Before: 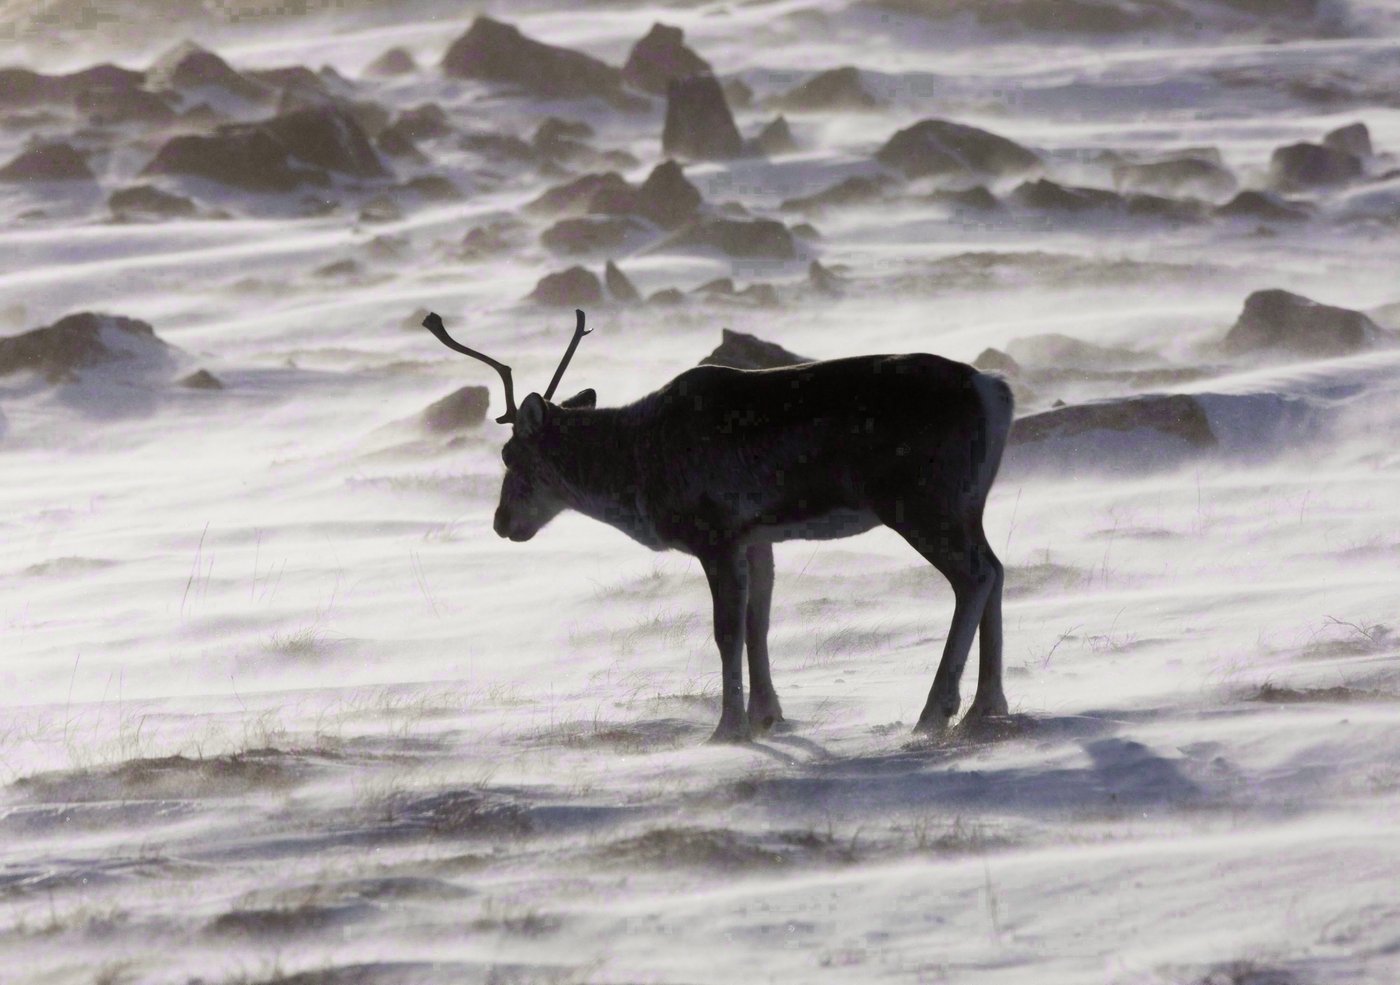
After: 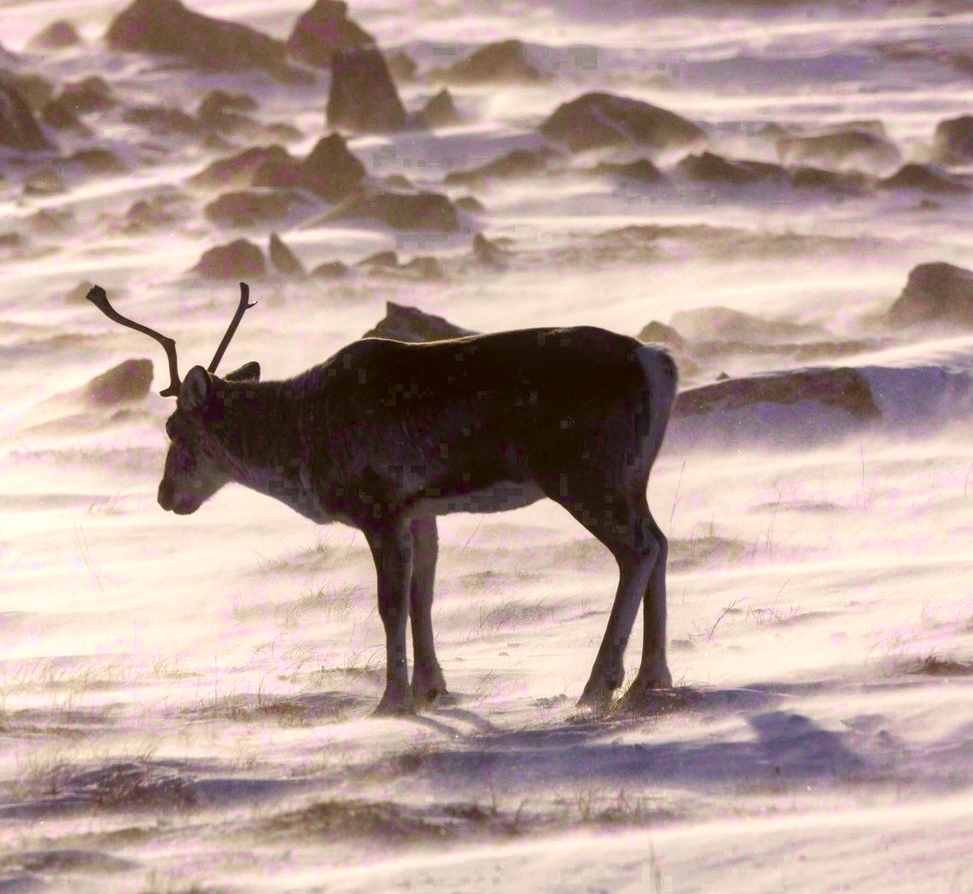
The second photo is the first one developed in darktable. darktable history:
color correction: highlights a* 6.27, highlights b* 8.19, shadows a* 5.94, shadows b* 7.23, saturation 0.9
color balance rgb: linear chroma grading › global chroma 23.15%, perceptual saturation grading › global saturation 28.7%, perceptual saturation grading › mid-tones 12.04%, perceptual saturation grading › shadows 10.19%, global vibrance 22.22%
exposure: black level correction 0.001, exposure 0.3 EV, compensate highlight preservation false
crop and rotate: left 24.034%, top 2.838%, right 6.406%, bottom 6.299%
local contrast: on, module defaults
